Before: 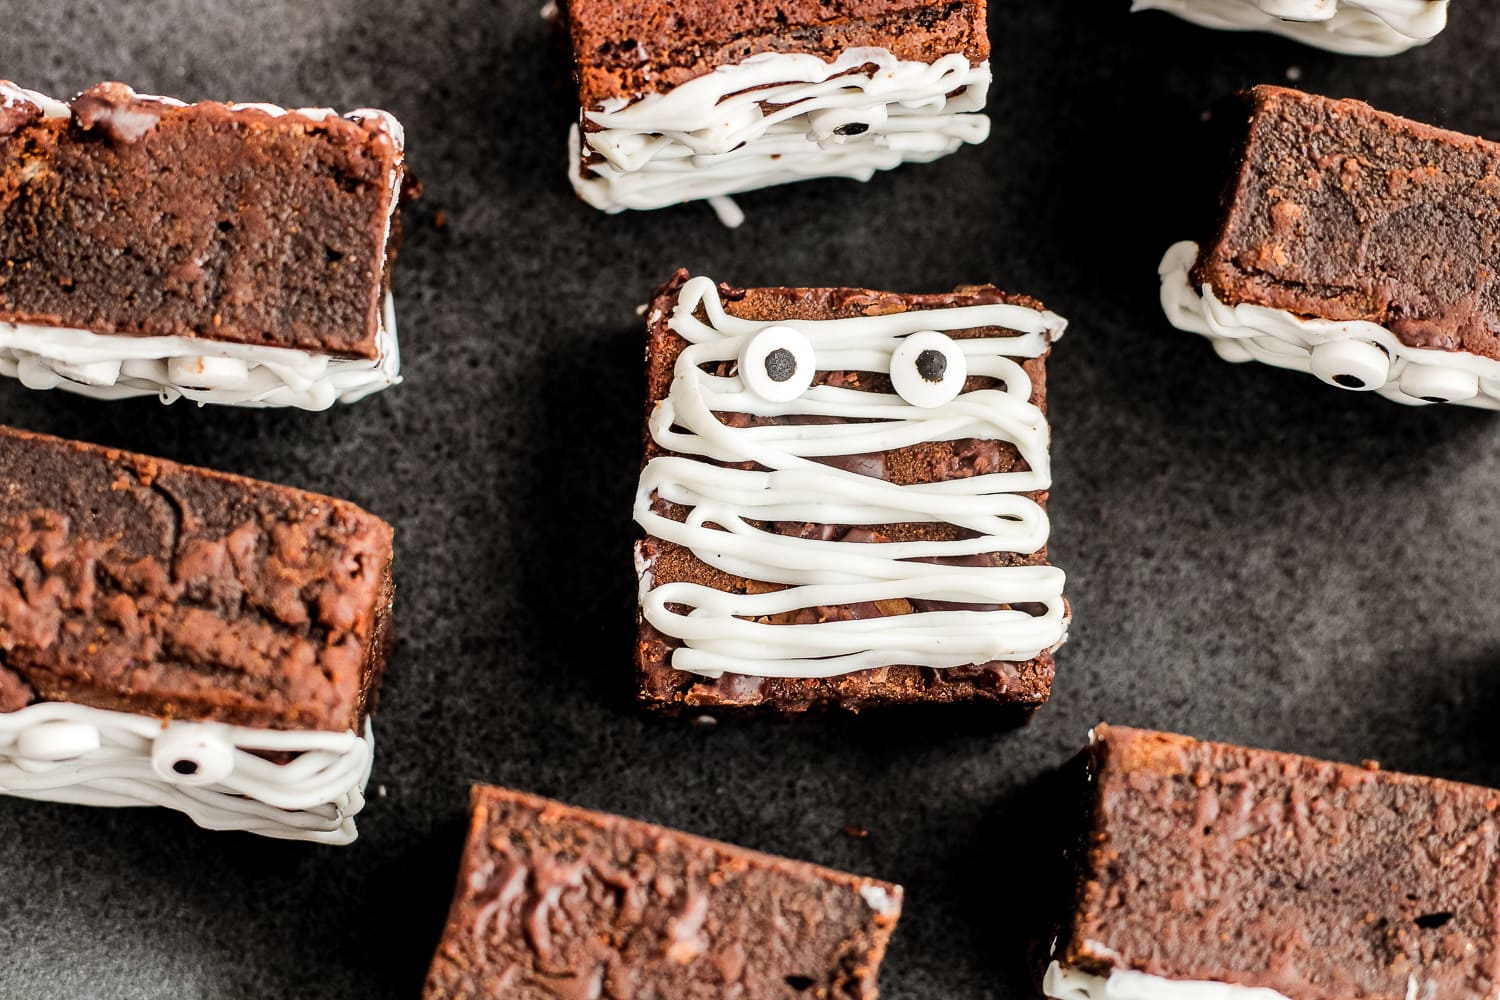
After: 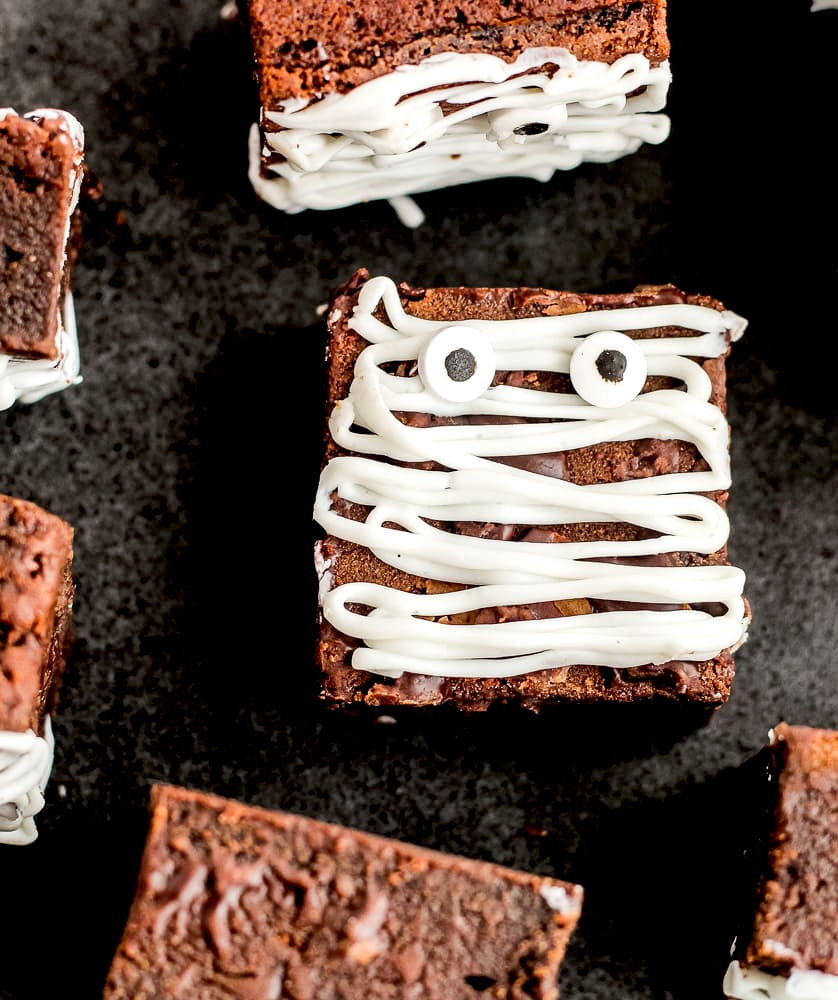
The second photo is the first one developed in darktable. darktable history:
crop: left 21.367%, right 22.701%
exposure: black level correction 0.009, exposure 0.114 EV, compensate highlight preservation false
